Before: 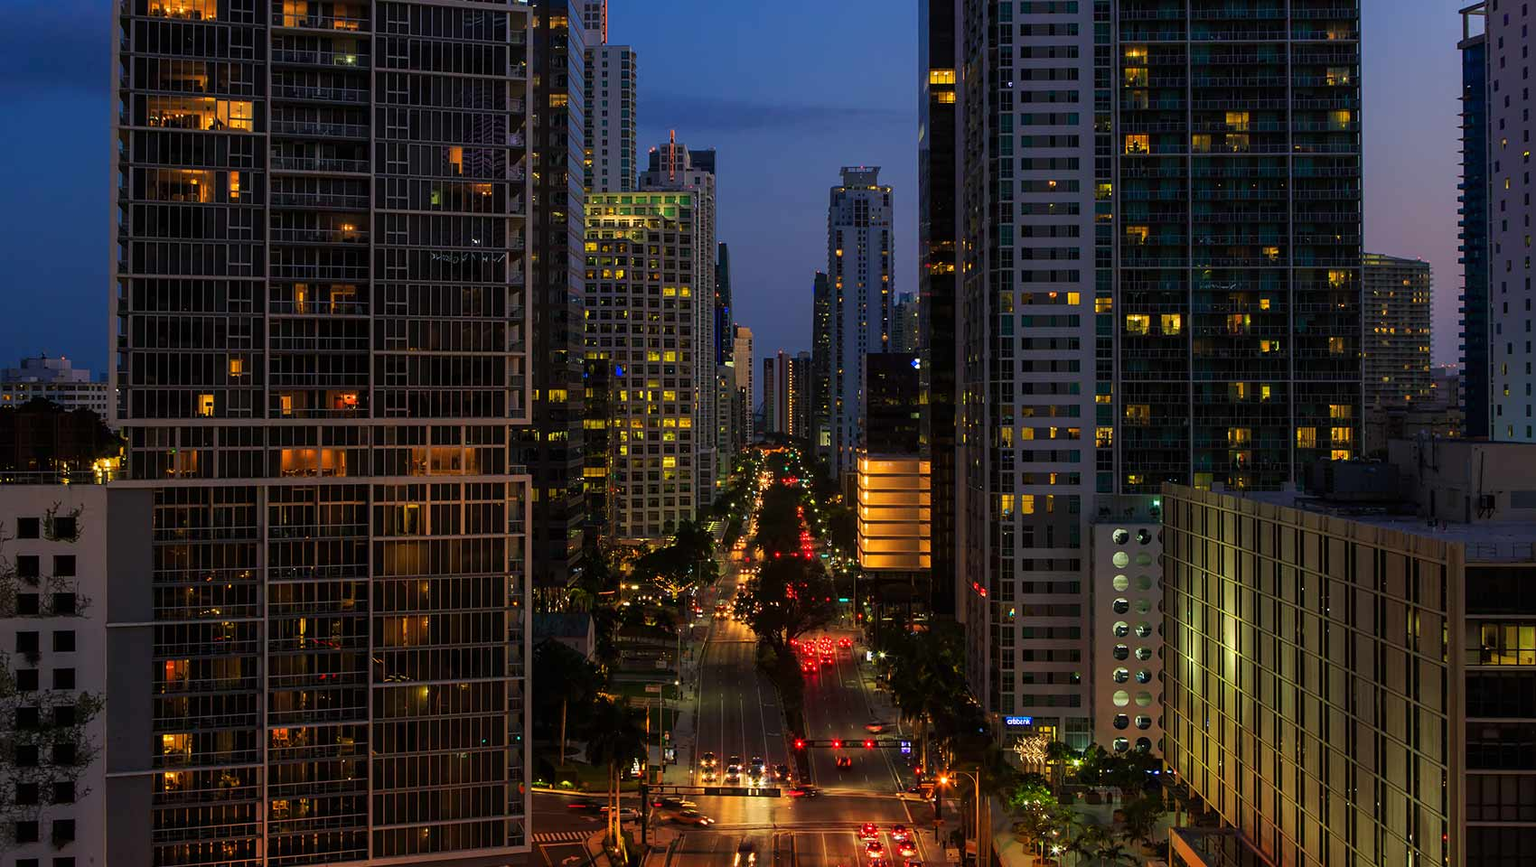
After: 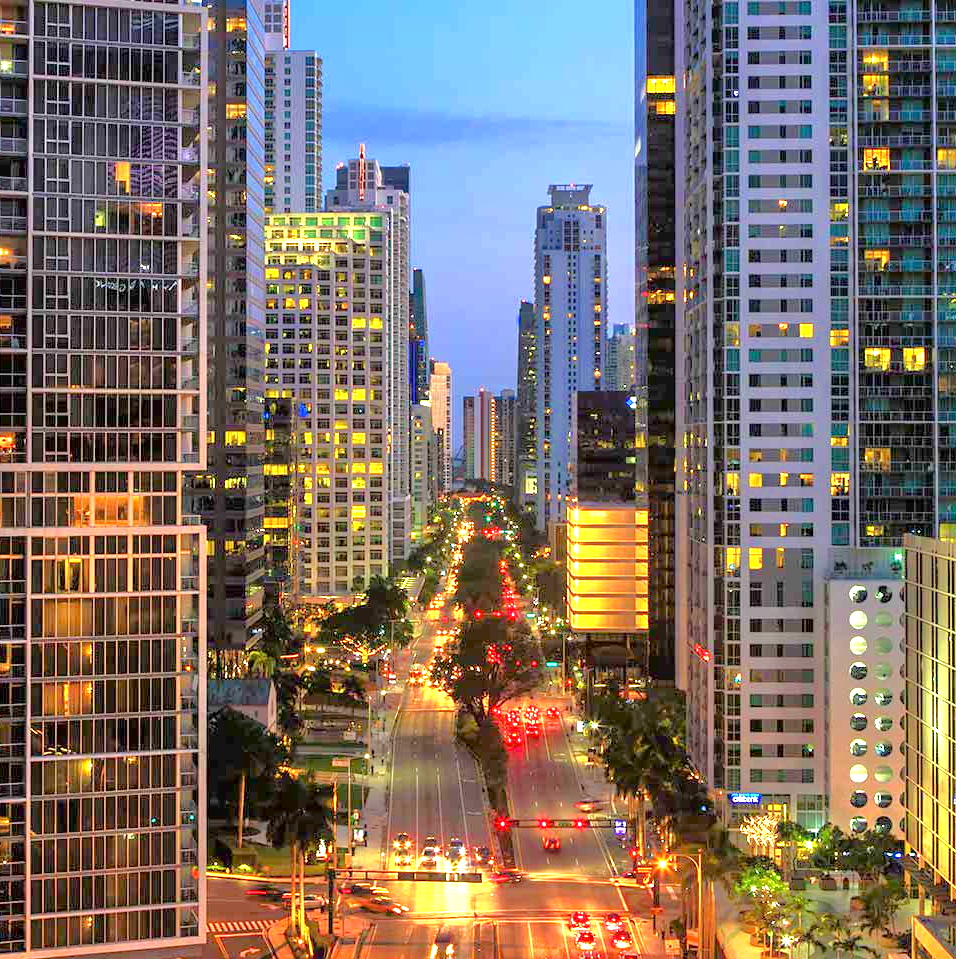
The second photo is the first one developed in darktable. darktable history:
exposure: exposure 2.25 EV, compensate highlight preservation false
crop and rotate: left 22.516%, right 21.234%
tone equalizer: -7 EV 0.15 EV, -6 EV 0.6 EV, -5 EV 1.15 EV, -4 EV 1.33 EV, -3 EV 1.15 EV, -2 EV 0.6 EV, -1 EV 0.15 EV, mask exposure compensation -0.5 EV
